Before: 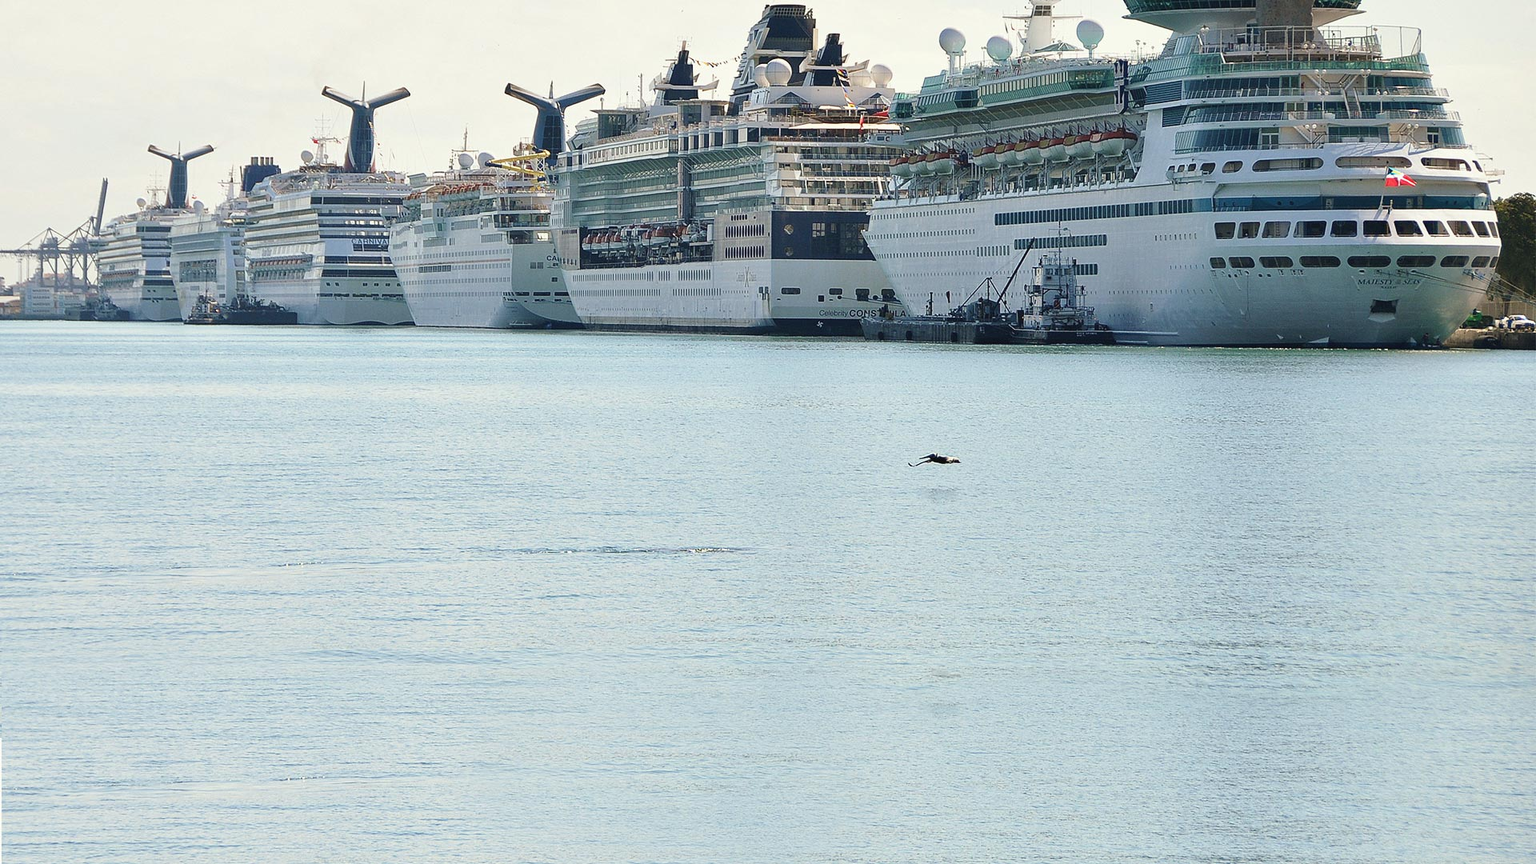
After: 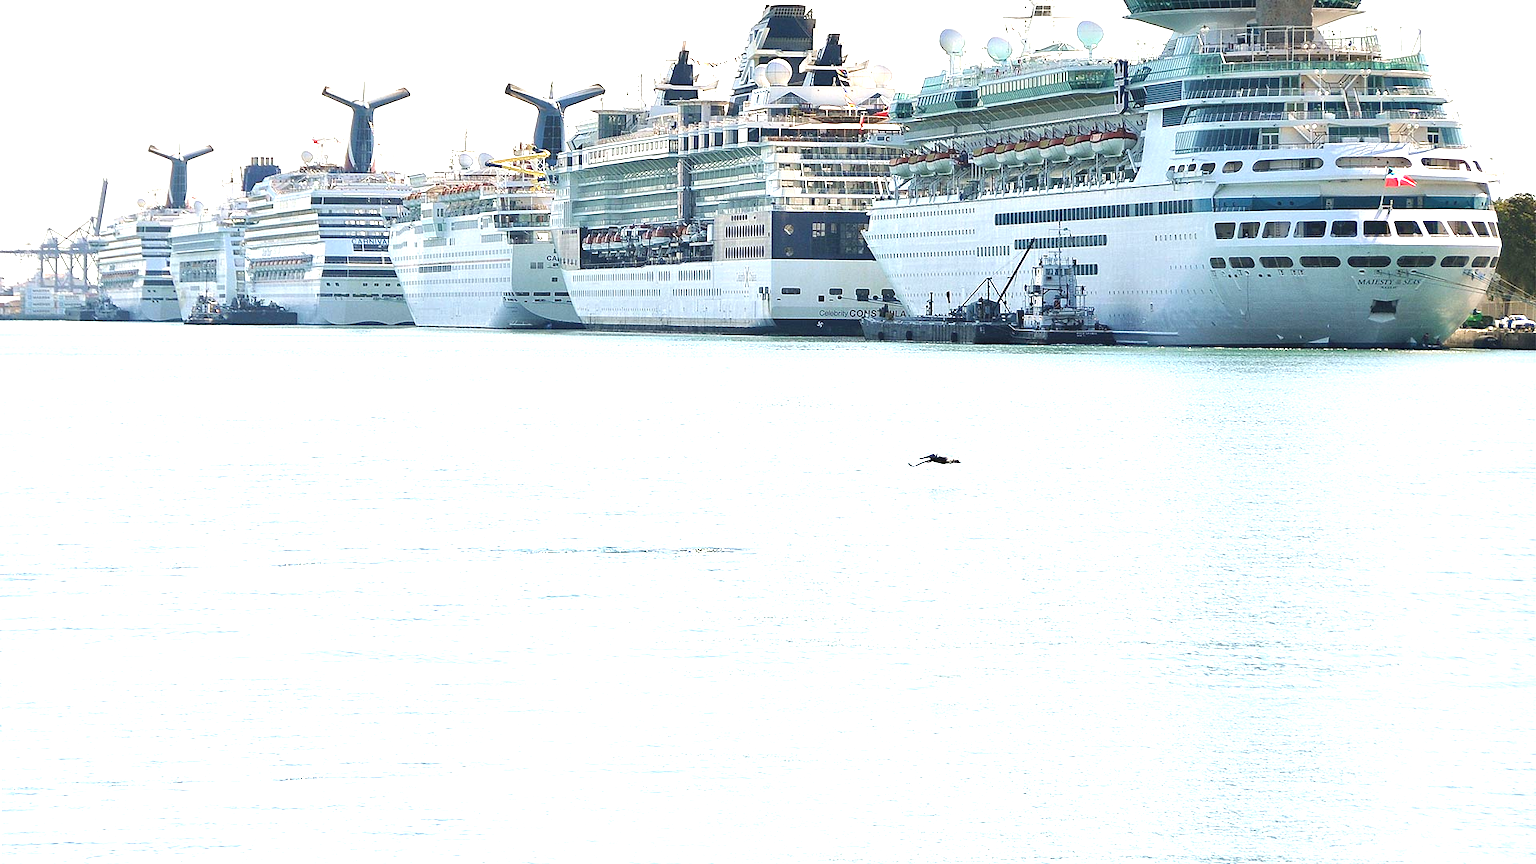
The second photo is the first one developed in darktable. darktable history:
exposure: exposure 1.165 EV, compensate highlight preservation false
